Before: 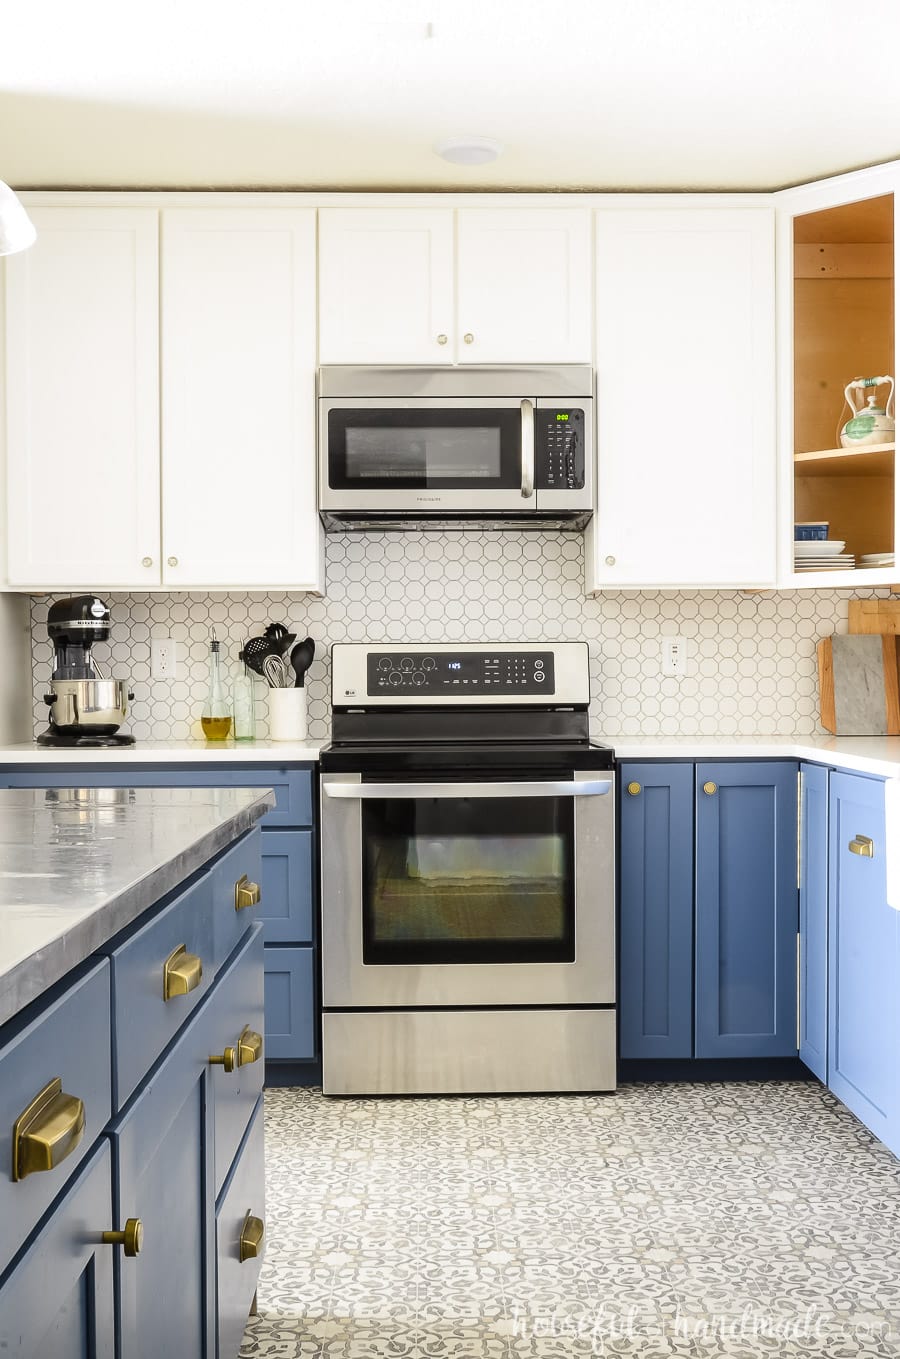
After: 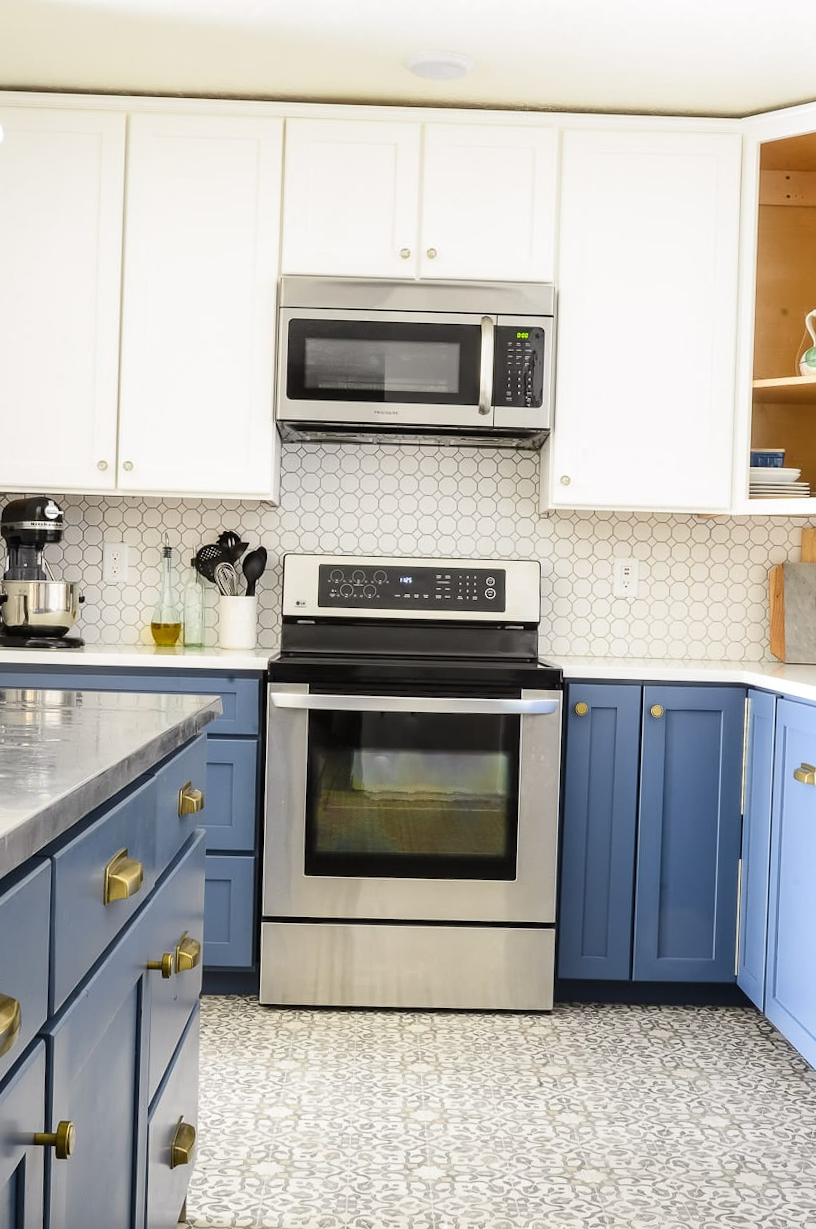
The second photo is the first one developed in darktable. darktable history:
crop and rotate: angle -2.01°, left 3.162%, top 4.078%, right 1.378%, bottom 0.695%
